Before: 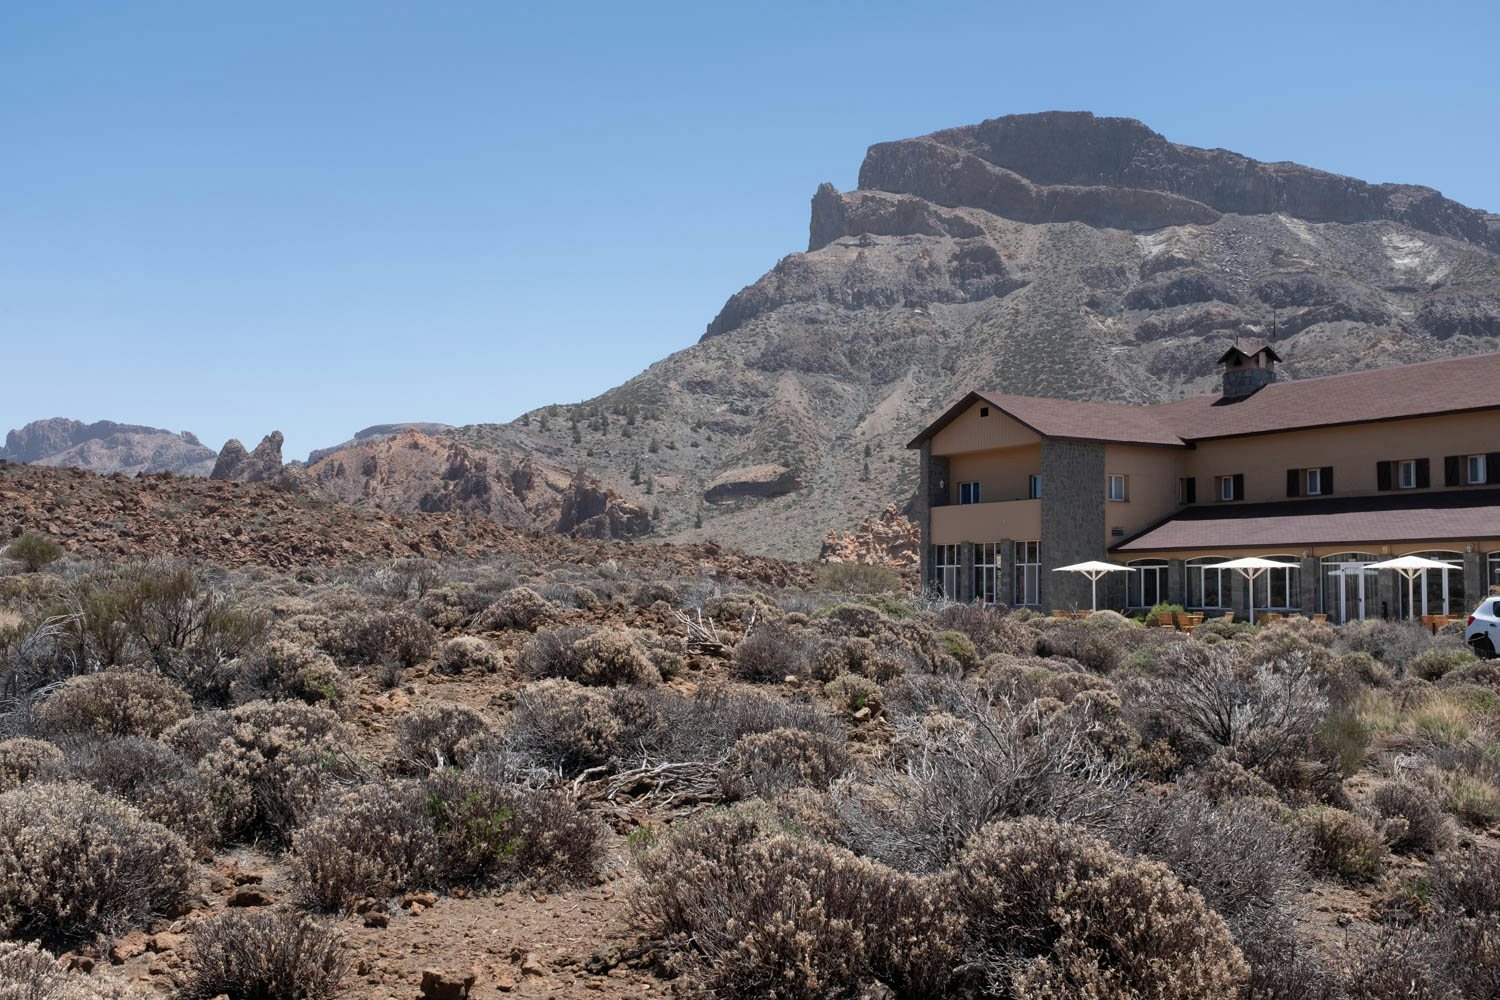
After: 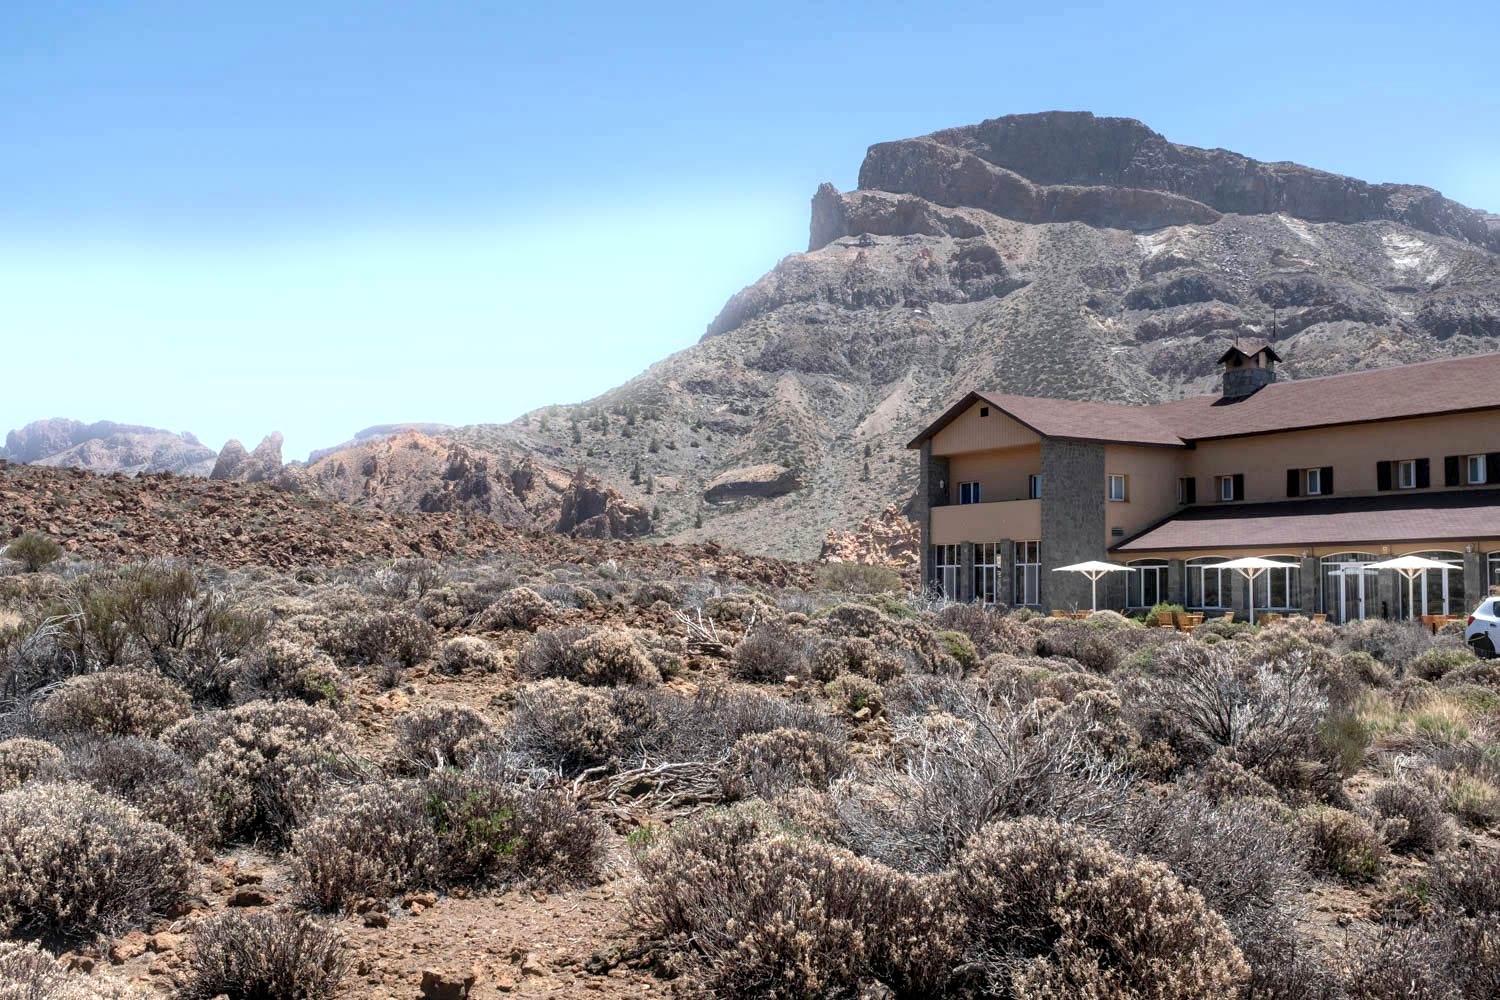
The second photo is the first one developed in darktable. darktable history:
bloom: size 5%, threshold 95%, strength 15%
local contrast: on, module defaults
tone equalizer: on, module defaults
exposure: black level correction 0.001, exposure 0.5 EV, compensate exposure bias true, compensate highlight preservation false
